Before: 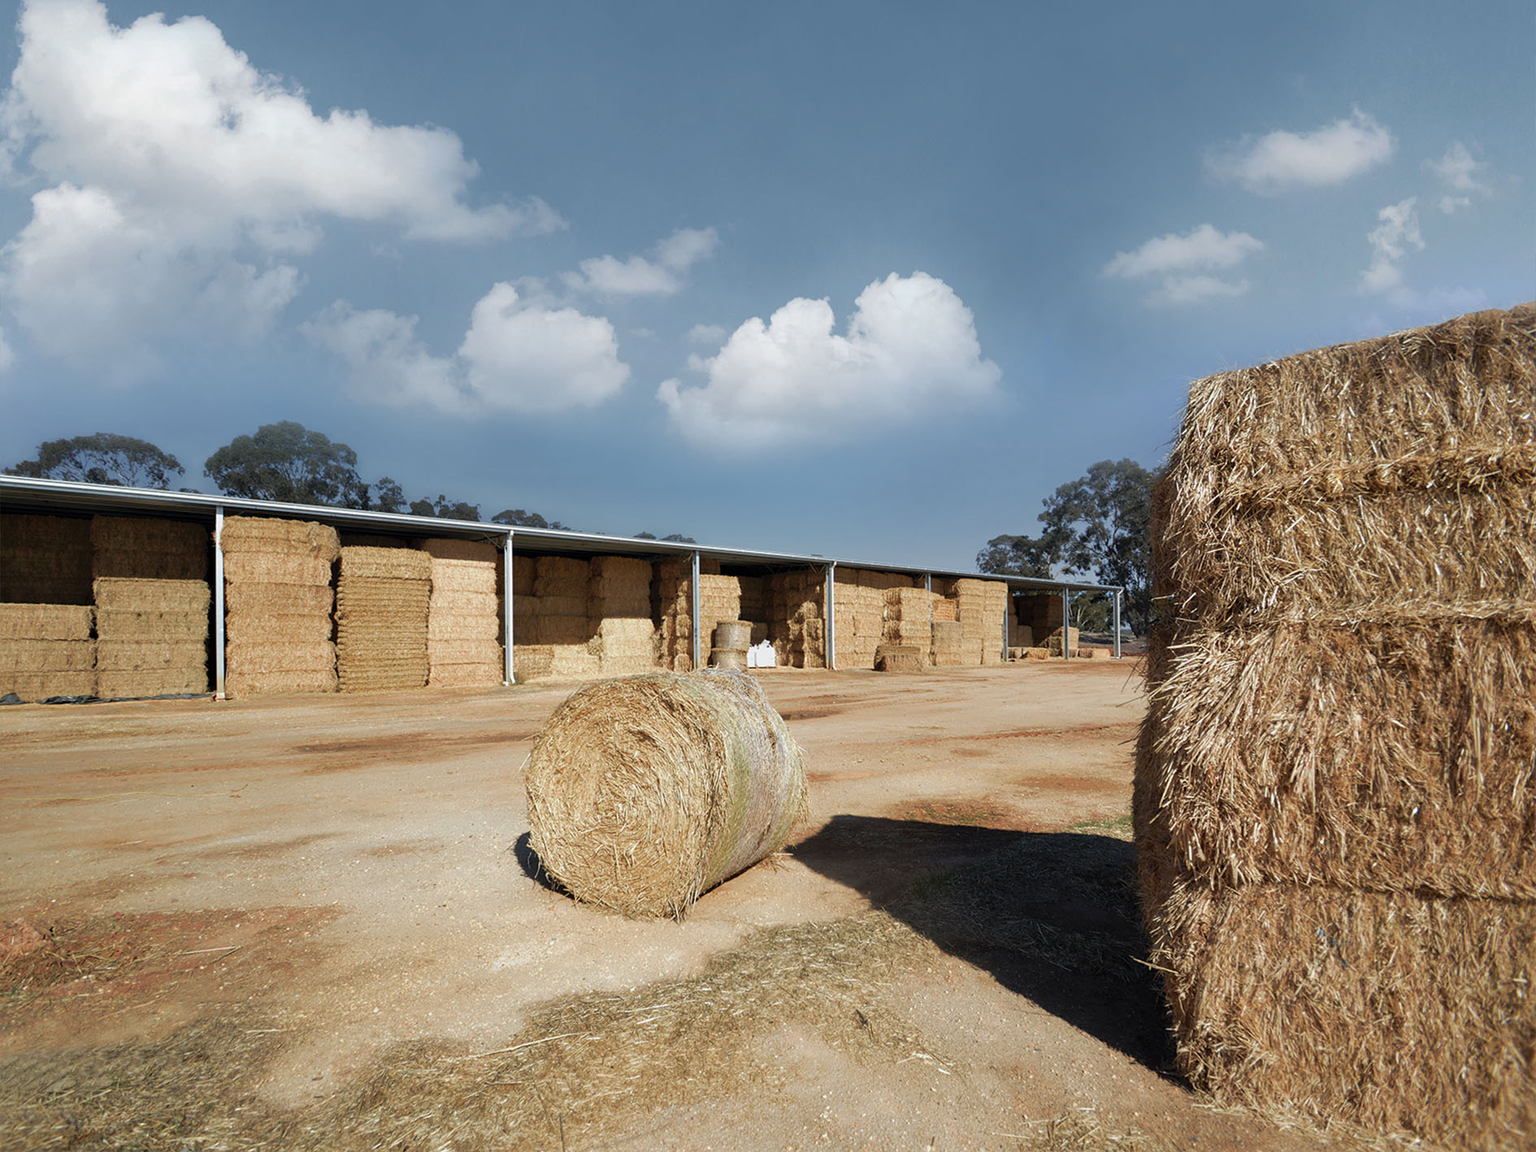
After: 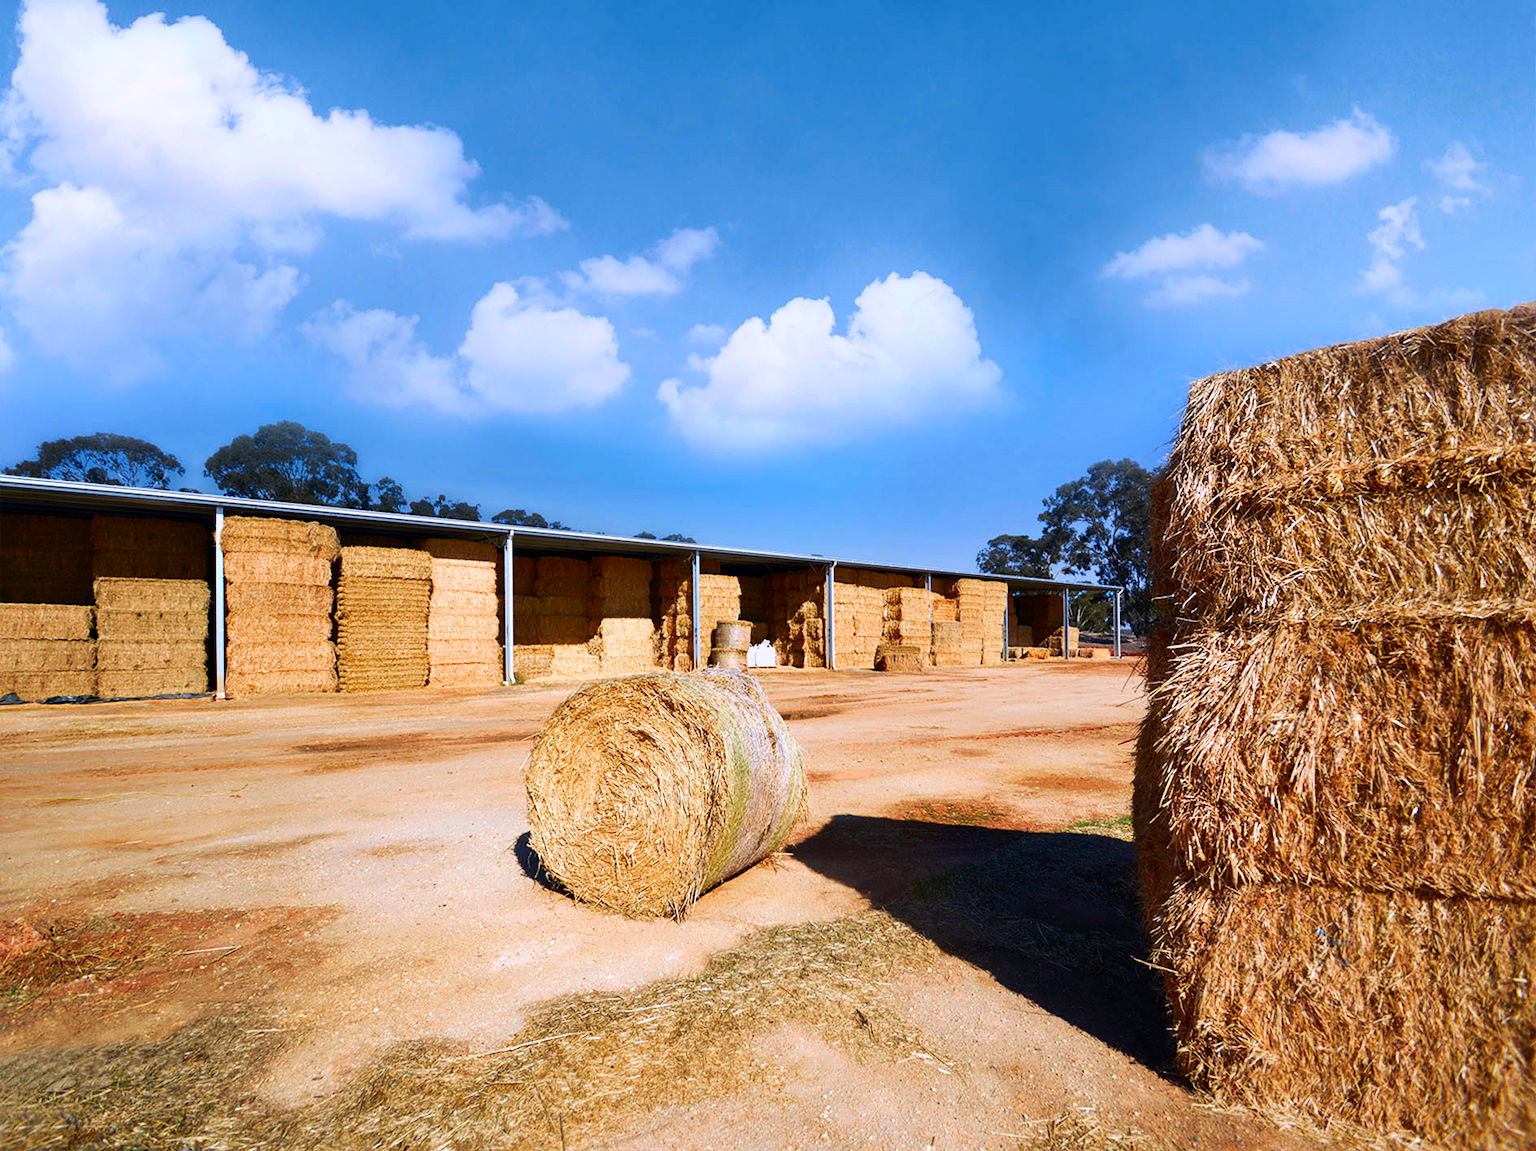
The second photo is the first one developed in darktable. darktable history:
contrast brightness saturation: contrast 0.26, brightness 0.02, saturation 0.87
white balance: red 1.004, blue 1.096
